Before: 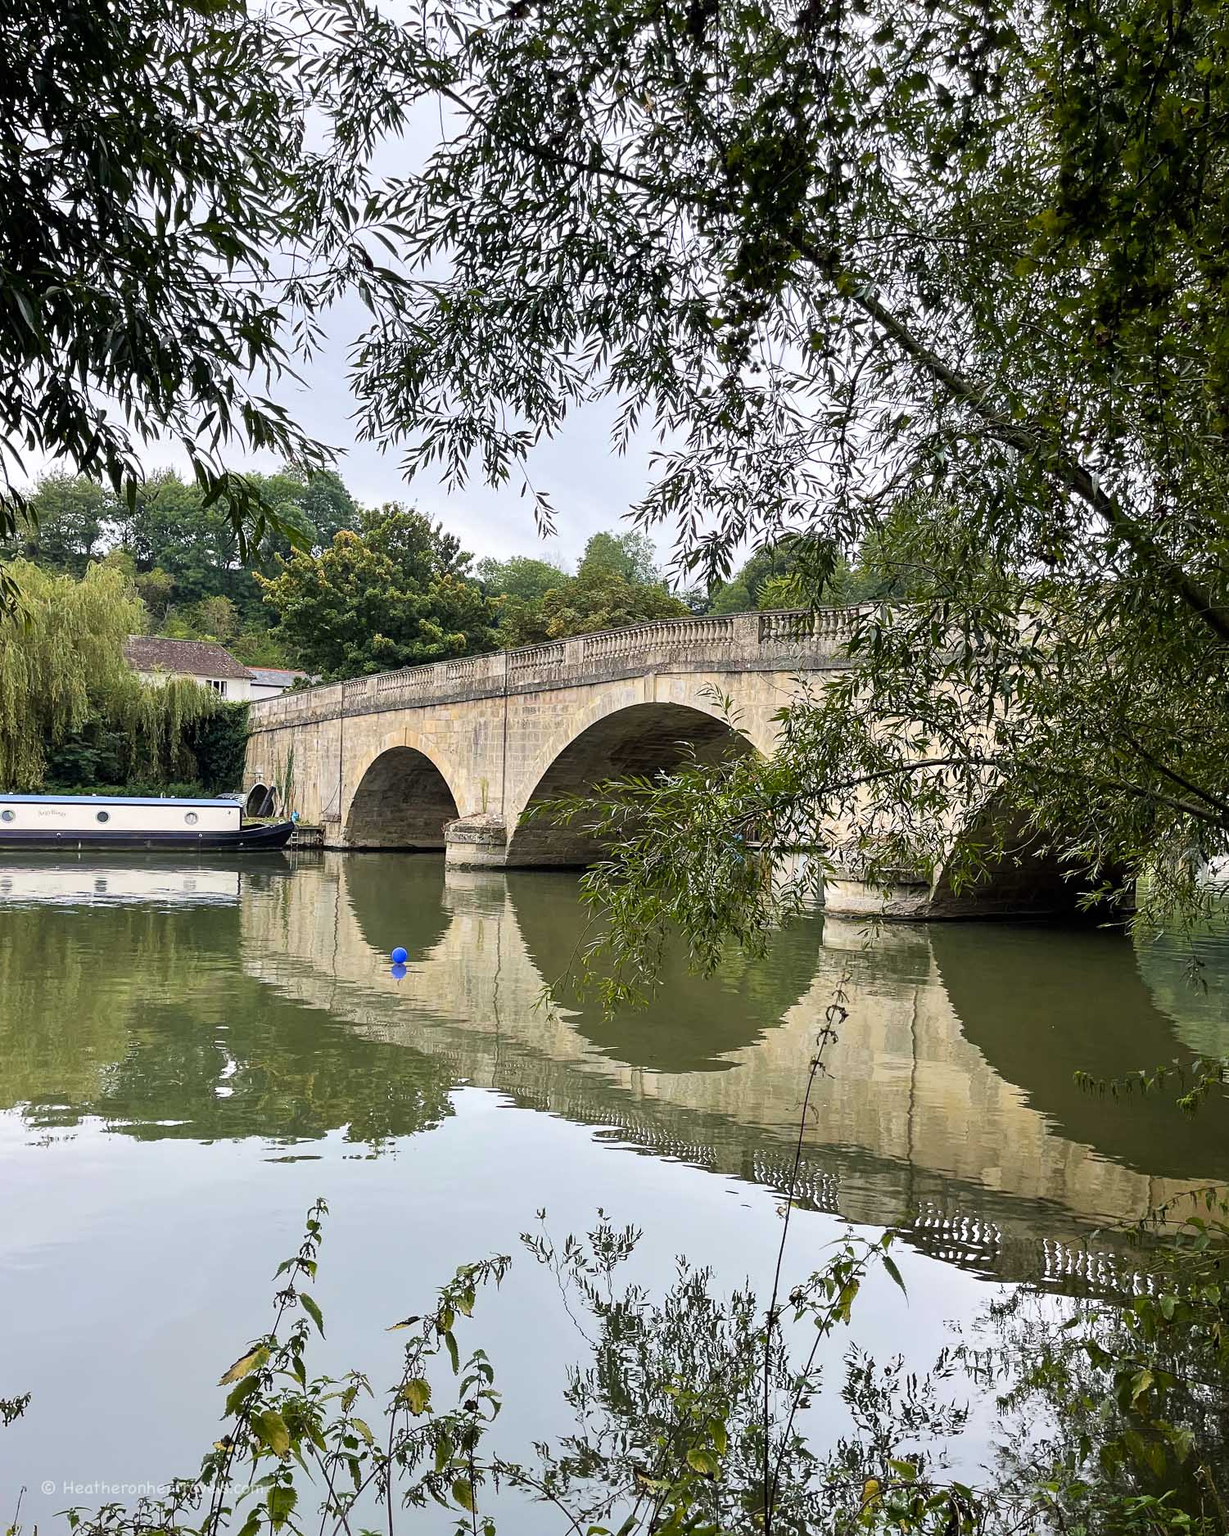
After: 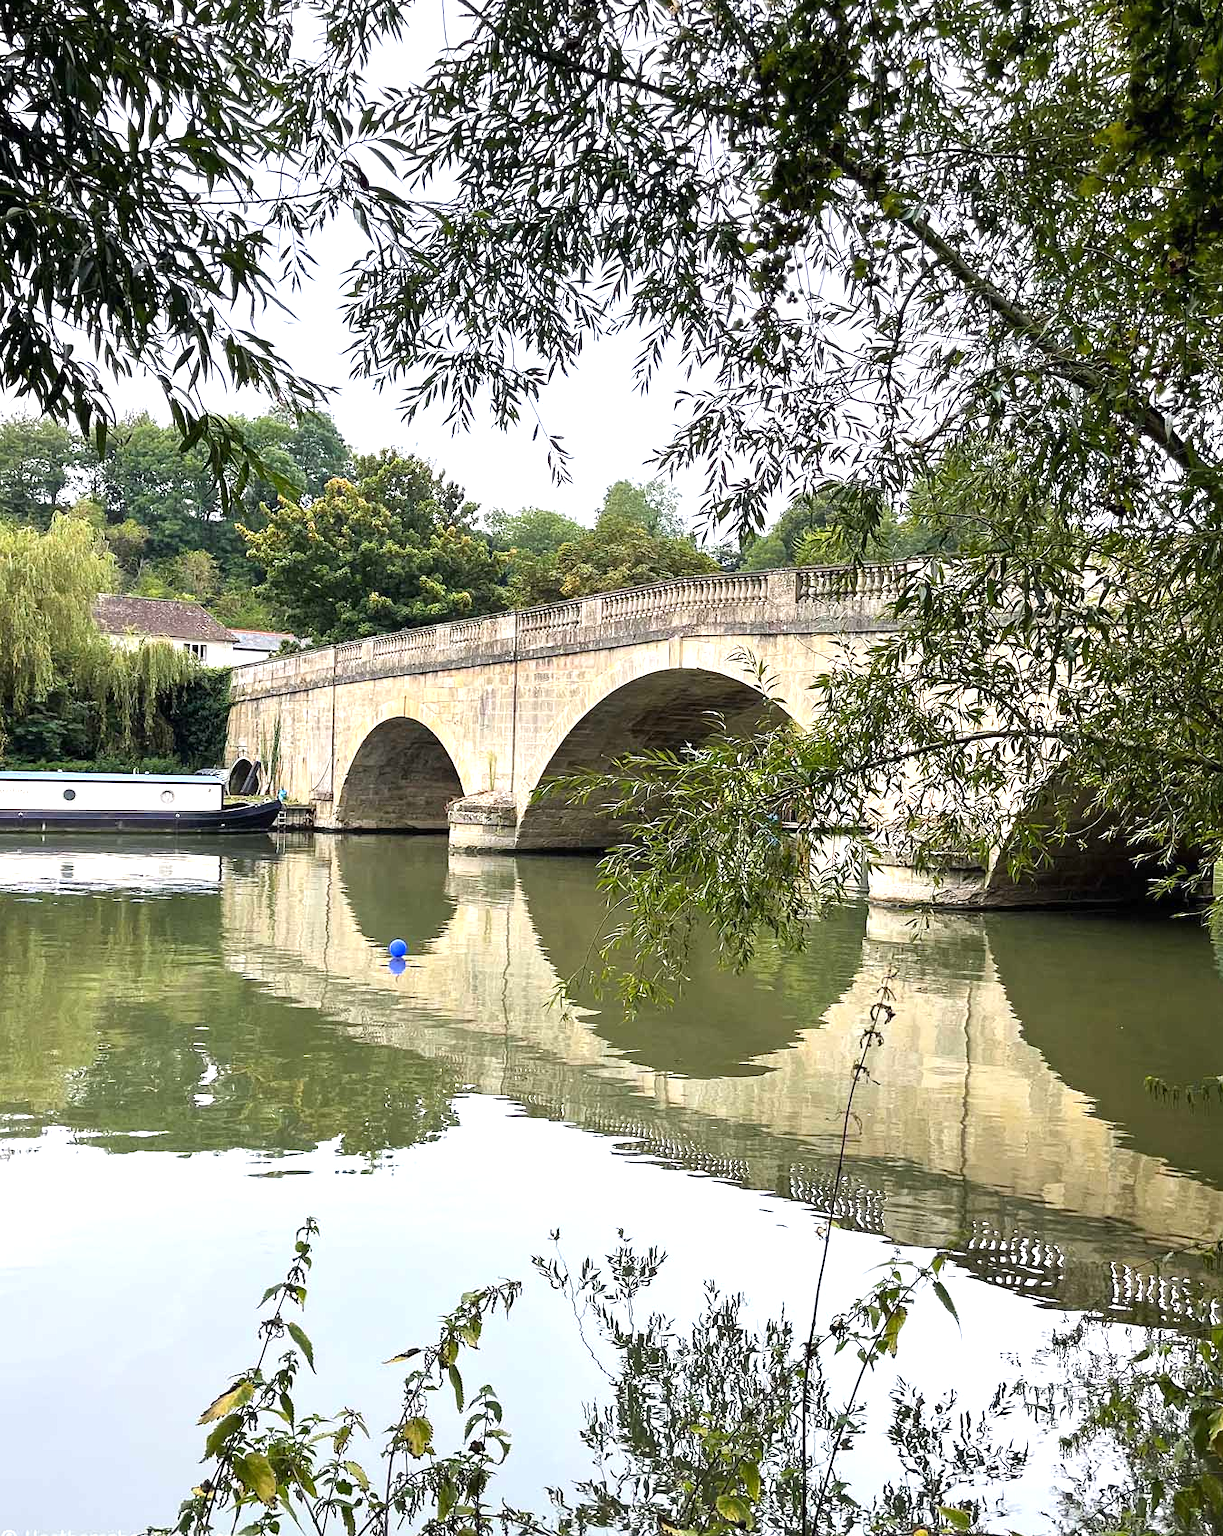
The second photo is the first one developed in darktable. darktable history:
exposure: black level correction 0, exposure 0.701 EV, compensate exposure bias true, compensate highlight preservation false
crop: left 3.287%, top 6.502%, right 6.809%, bottom 3.187%
